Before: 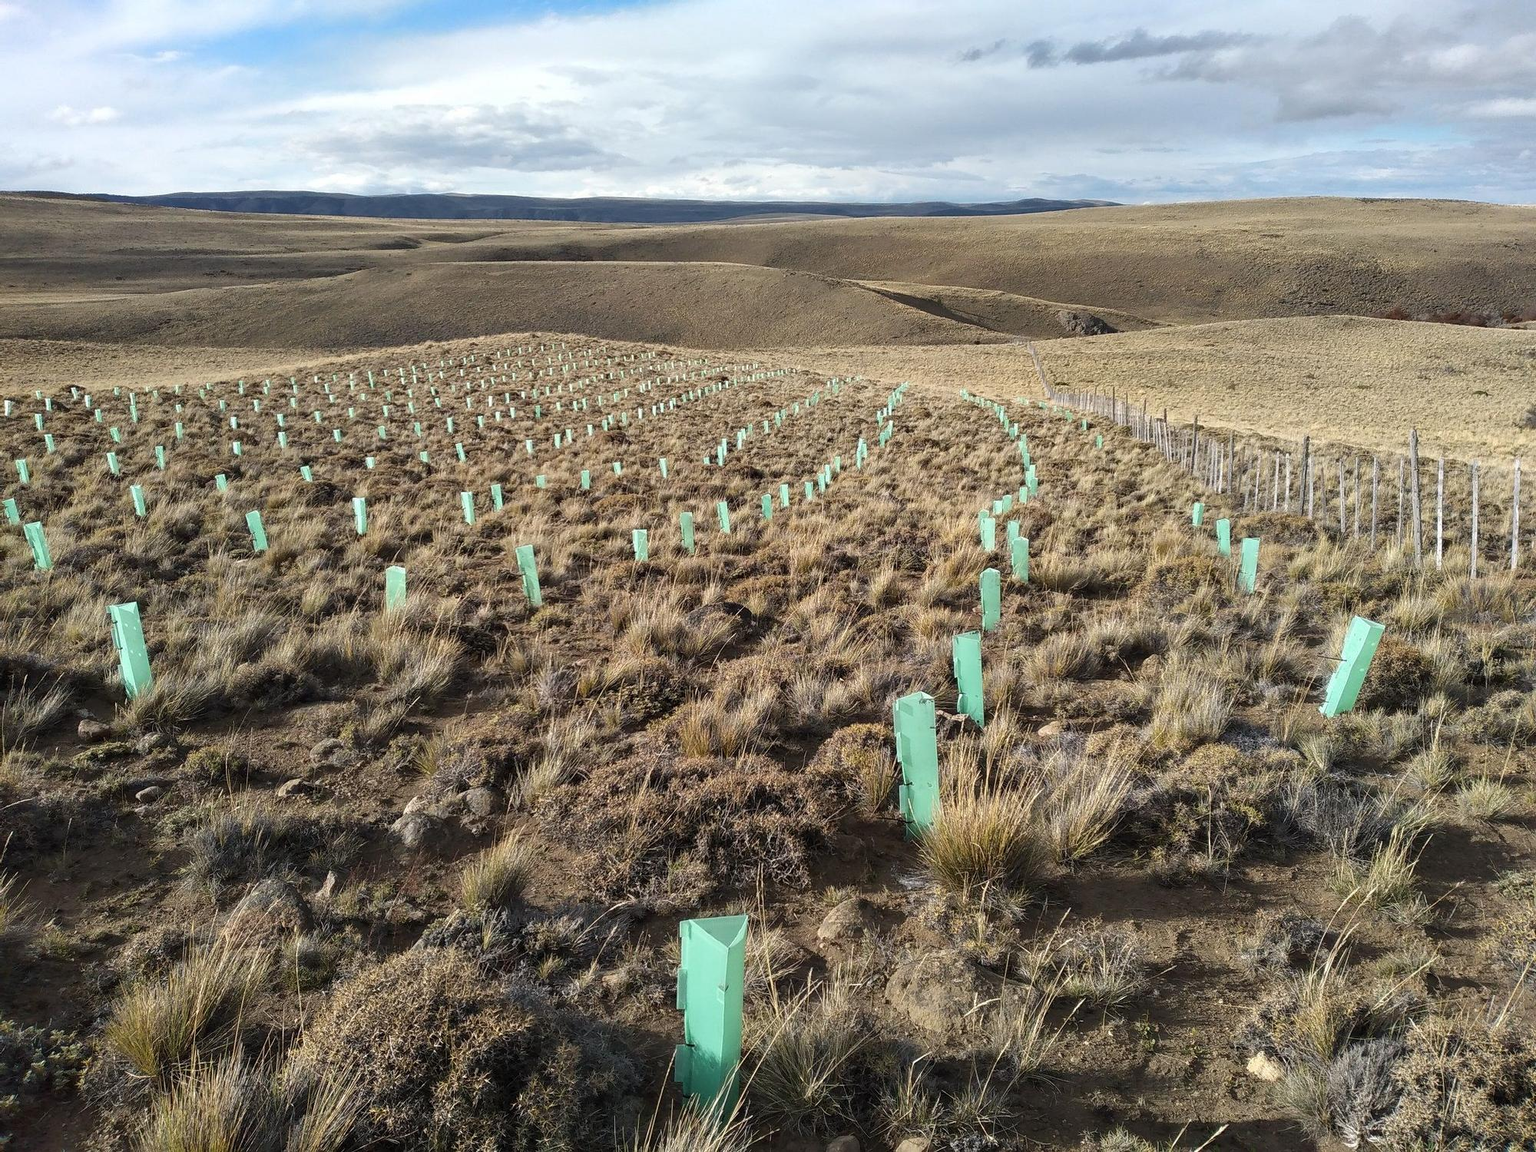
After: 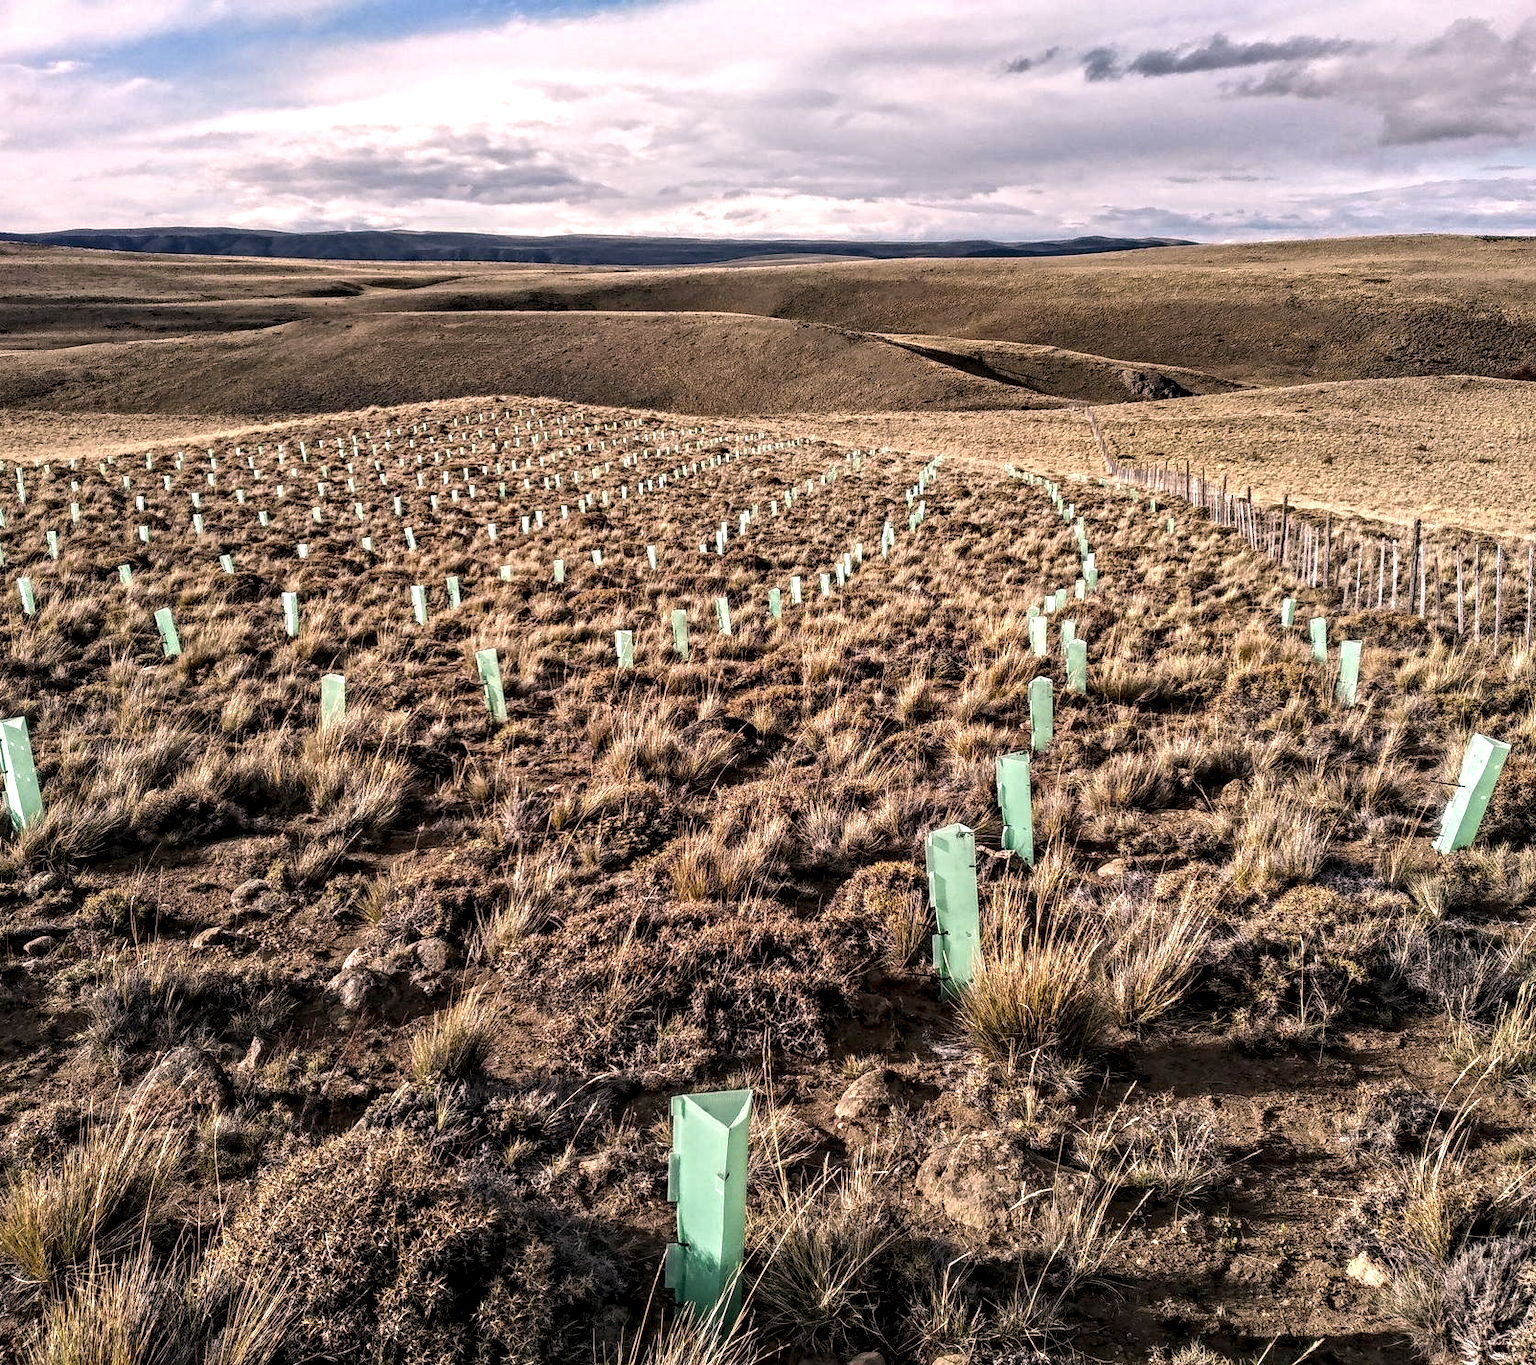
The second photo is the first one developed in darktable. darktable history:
color correction: highlights a* 12.23, highlights b* 5.41
local contrast: highlights 20%, shadows 70%, detail 170%
contrast equalizer: y [[0.5, 0.5, 0.501, 0.63, 0.504, 0.5], [0.5 ×6], [0.5 ×6], [0 ×6], [0 ×6]]
crop: left 7.598%, right 7.873%
